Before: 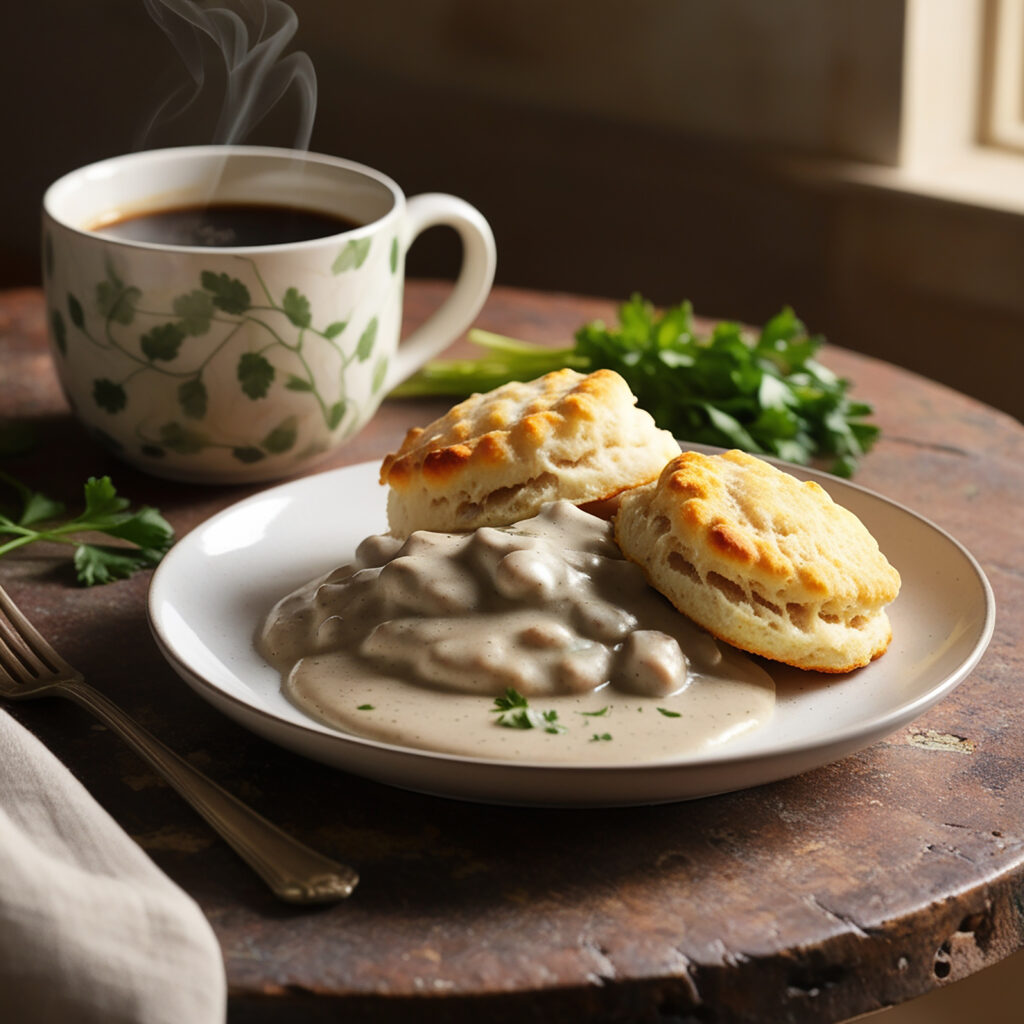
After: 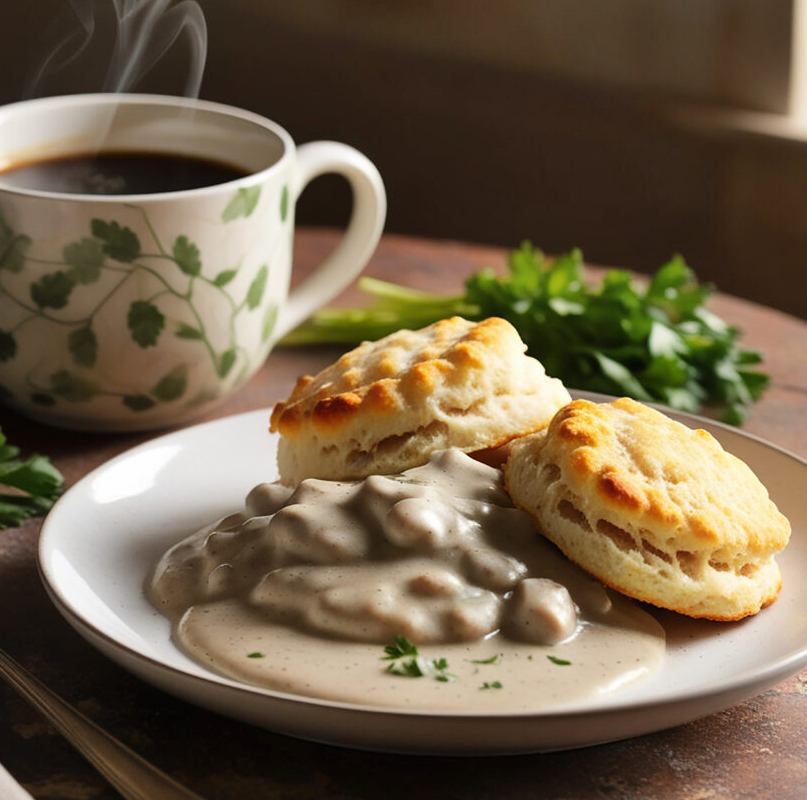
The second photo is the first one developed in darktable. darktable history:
shadows and highlights: highlights 70.7, soften with gaussian
crop and rotate: left 10.77%, top 5.1%, right 10.41%, bottom 16.76%
